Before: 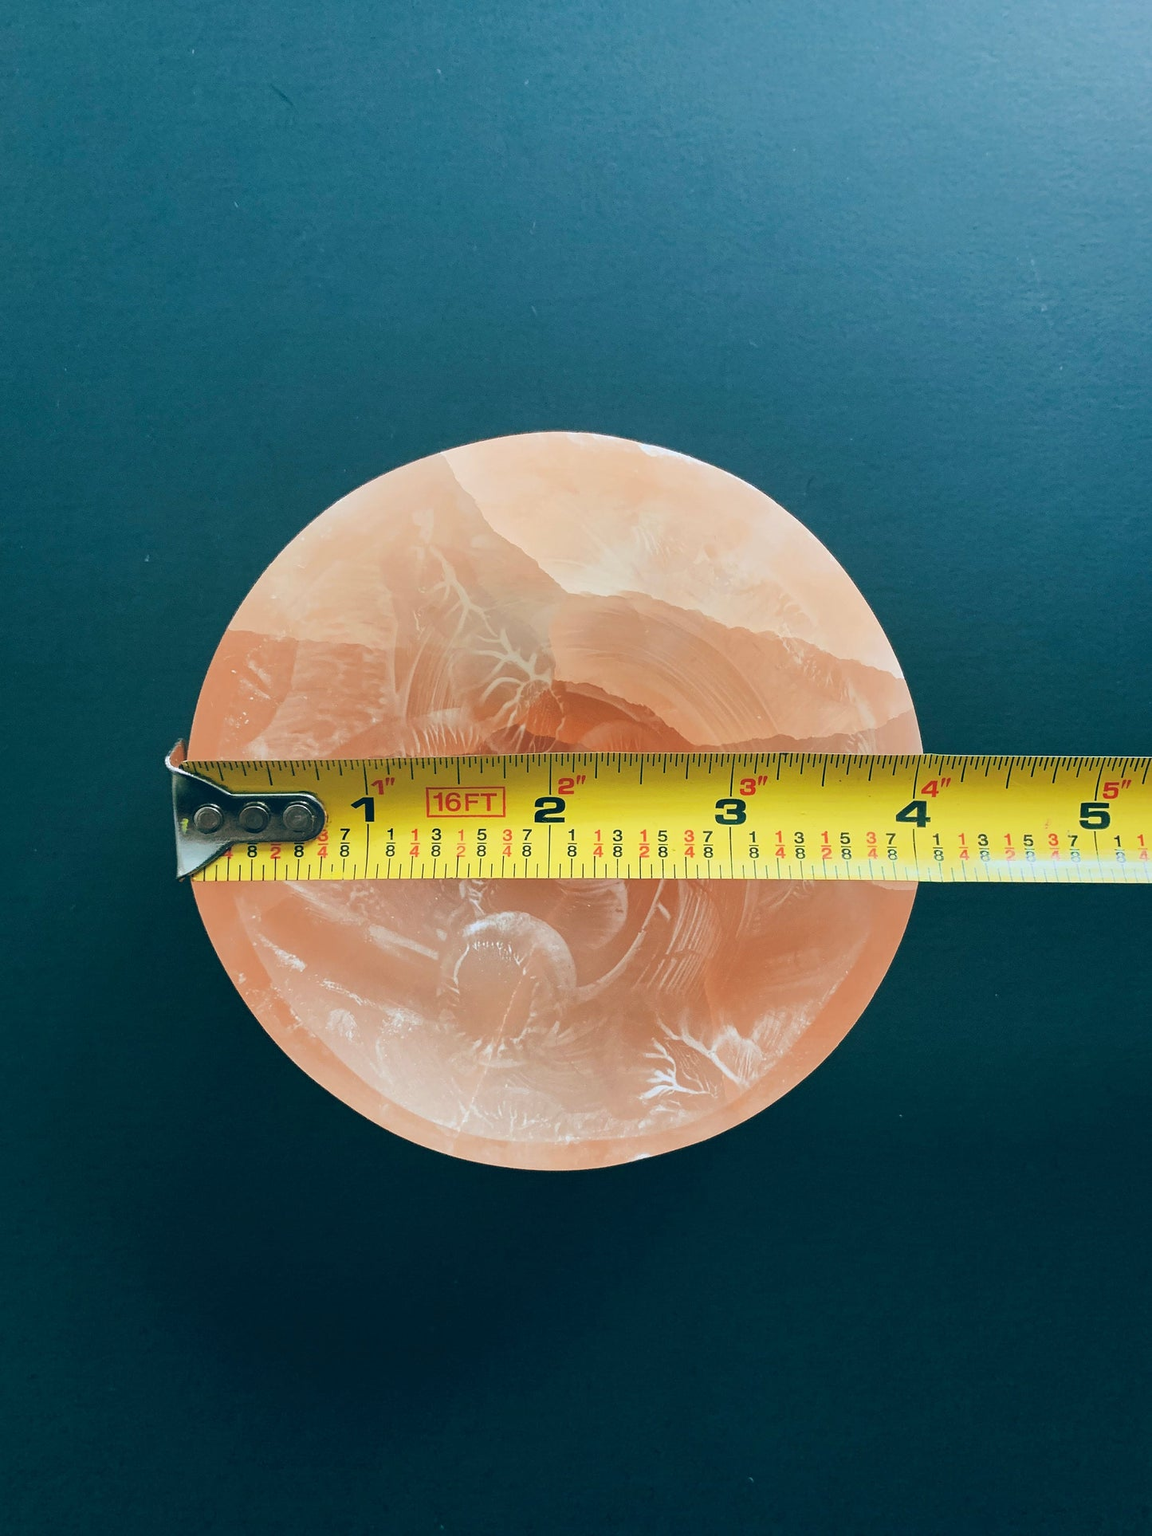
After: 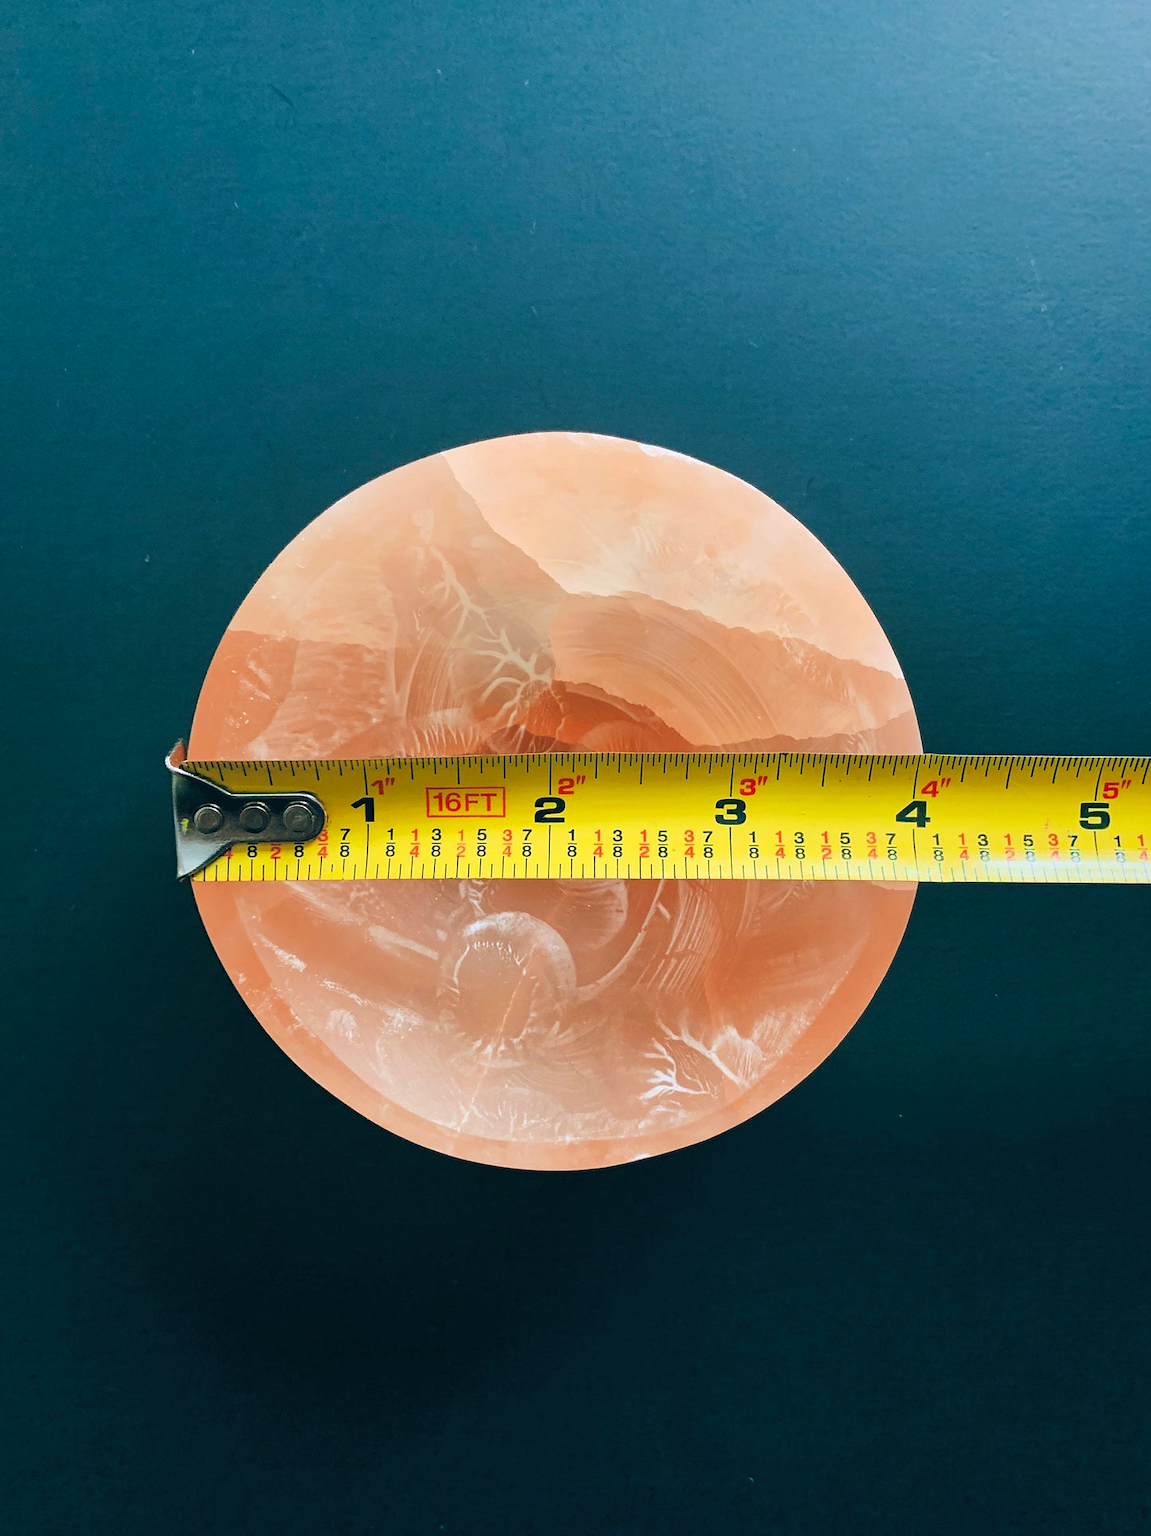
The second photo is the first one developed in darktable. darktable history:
levels: mode automatic, black 0.023%, white 99.97%, levels [0.062, 0.494, 0.925]
color correction: highlights a* 3.22, highlights b* 1.93, saturation 1.19
